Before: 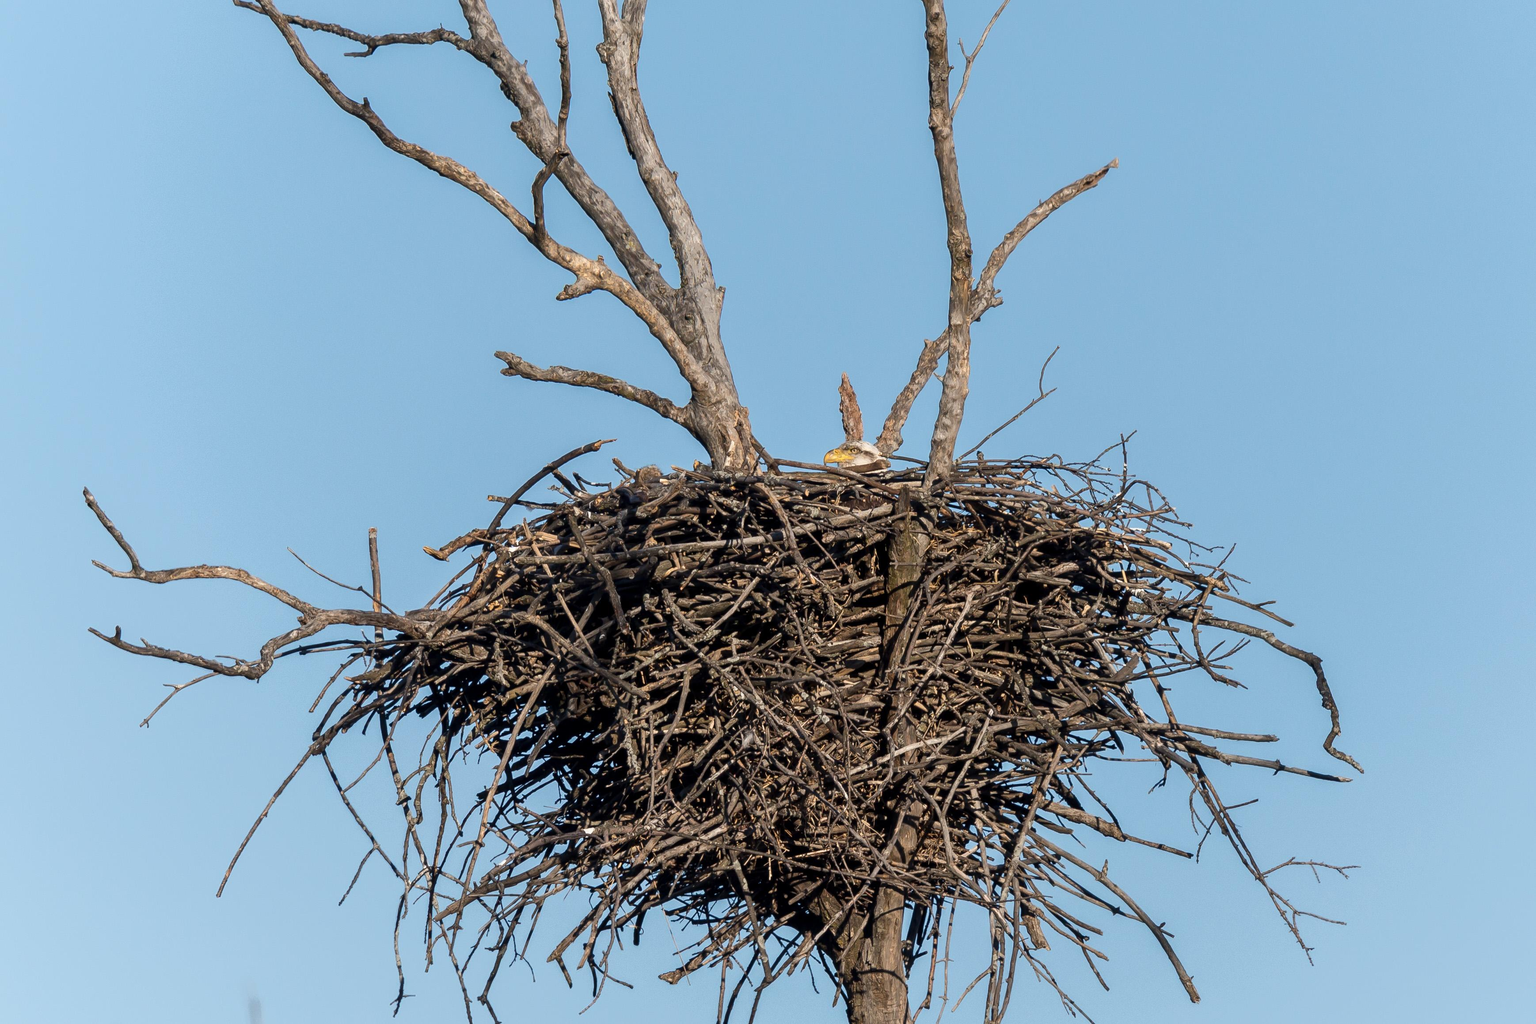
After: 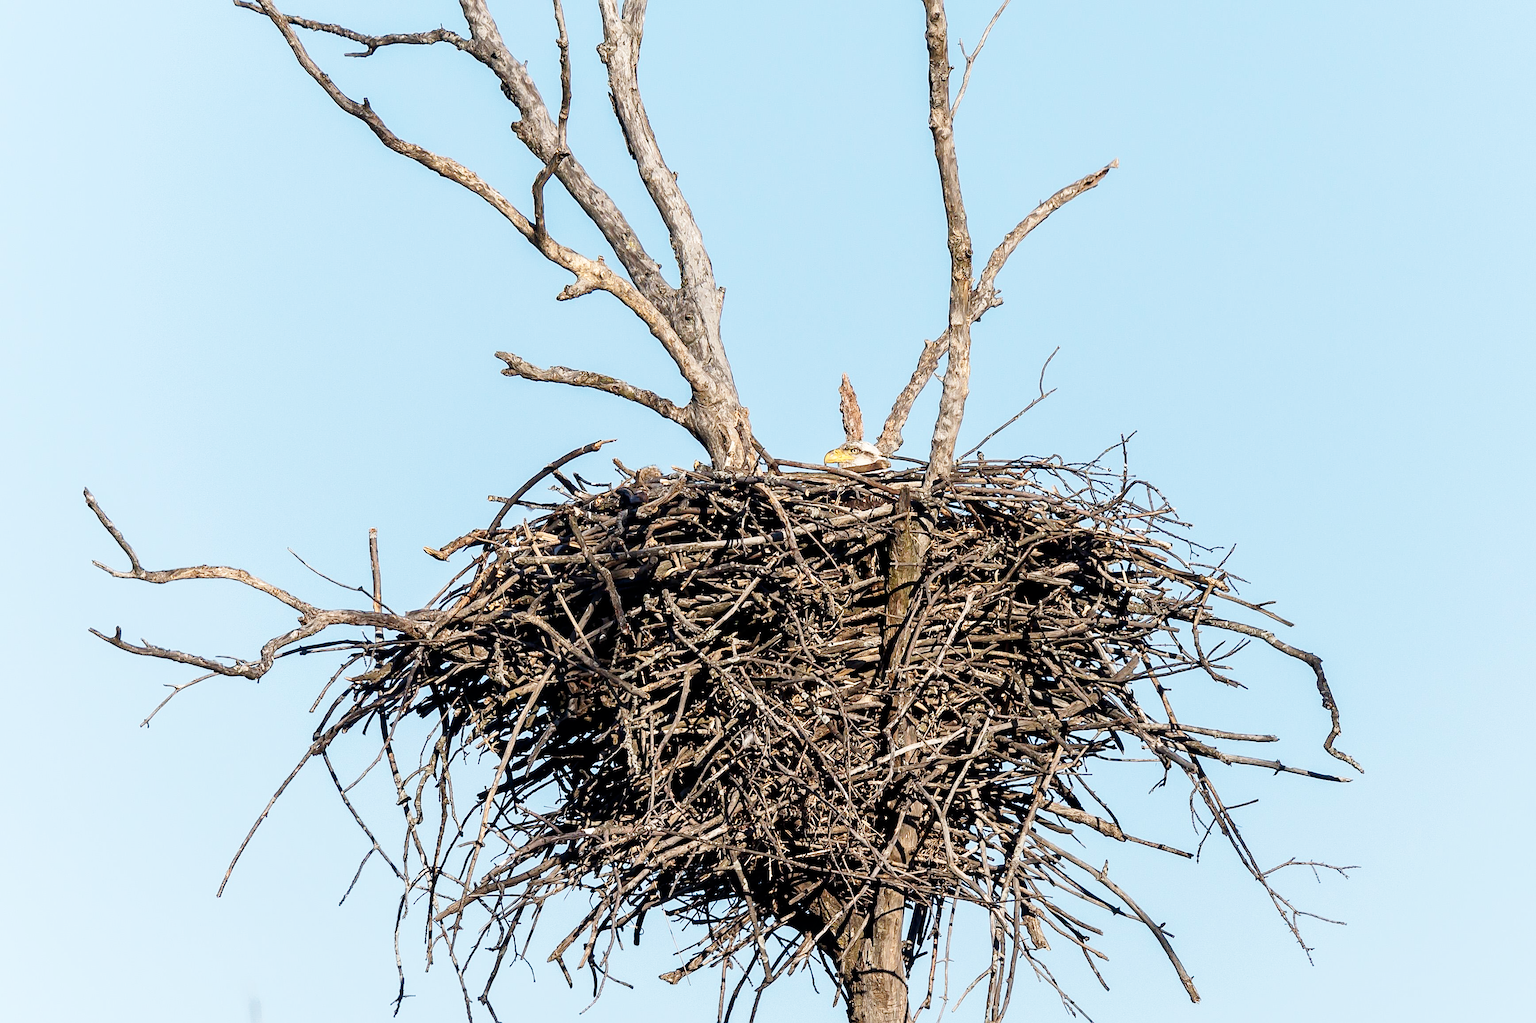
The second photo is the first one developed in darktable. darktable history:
tone equalizer: on, module defaults
sharpen: on, module defaults
base curve: curves: ch0 [(0, 0) (0.005, 0.002) (0.15, 0.3) (0.4, 0.7) (0.75, 0.95) (1, 1)], preserve colors none
